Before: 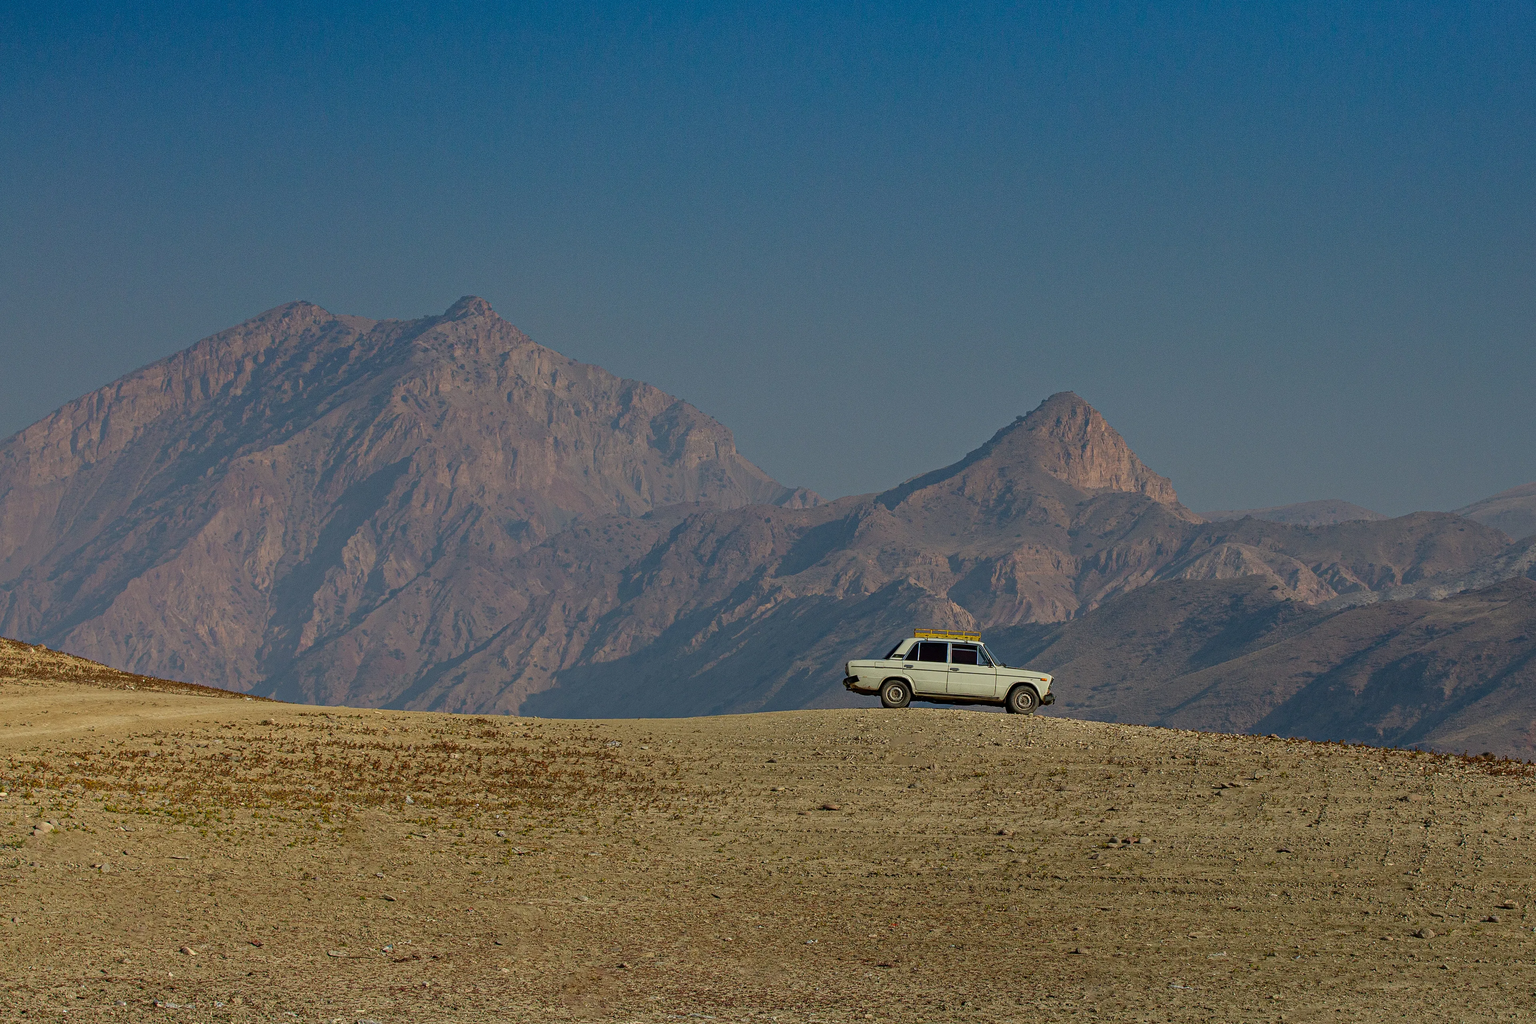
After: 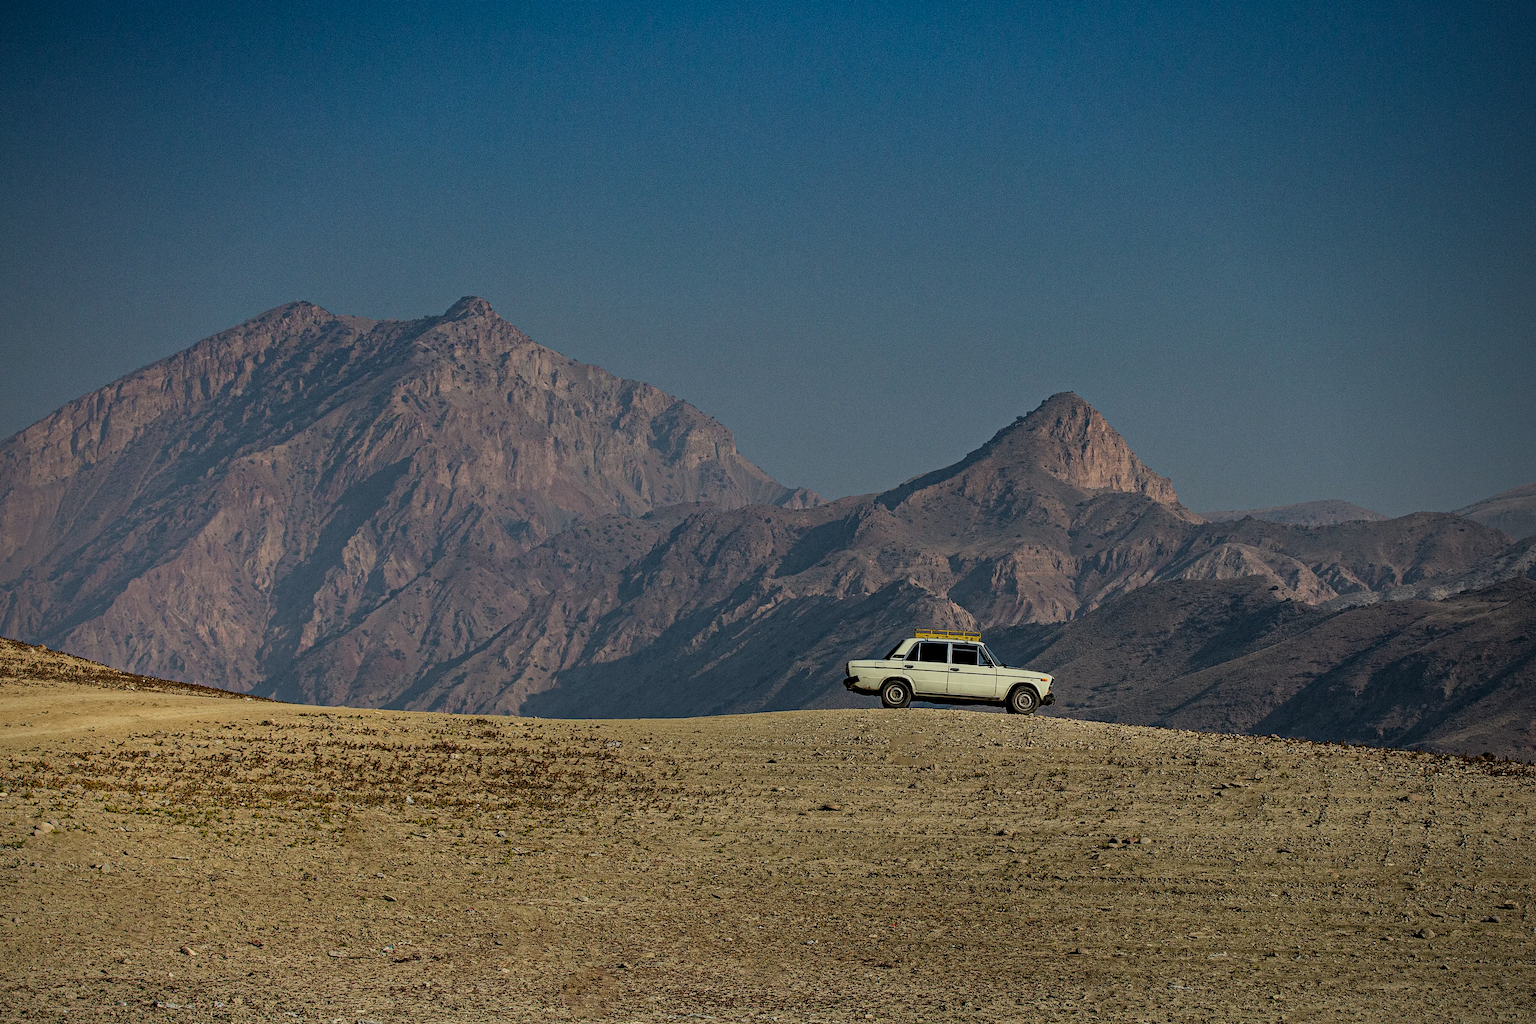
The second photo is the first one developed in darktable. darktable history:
haze removal: compatibility mode true, adaptive false
vignetting: brightness -0.629, saturation -0.007, center (-0.028, 0.239)
filmic rgb: black relative exposure -5 EV, hardness 2.88, contrast 1.4, highlights saturation mix -20%
